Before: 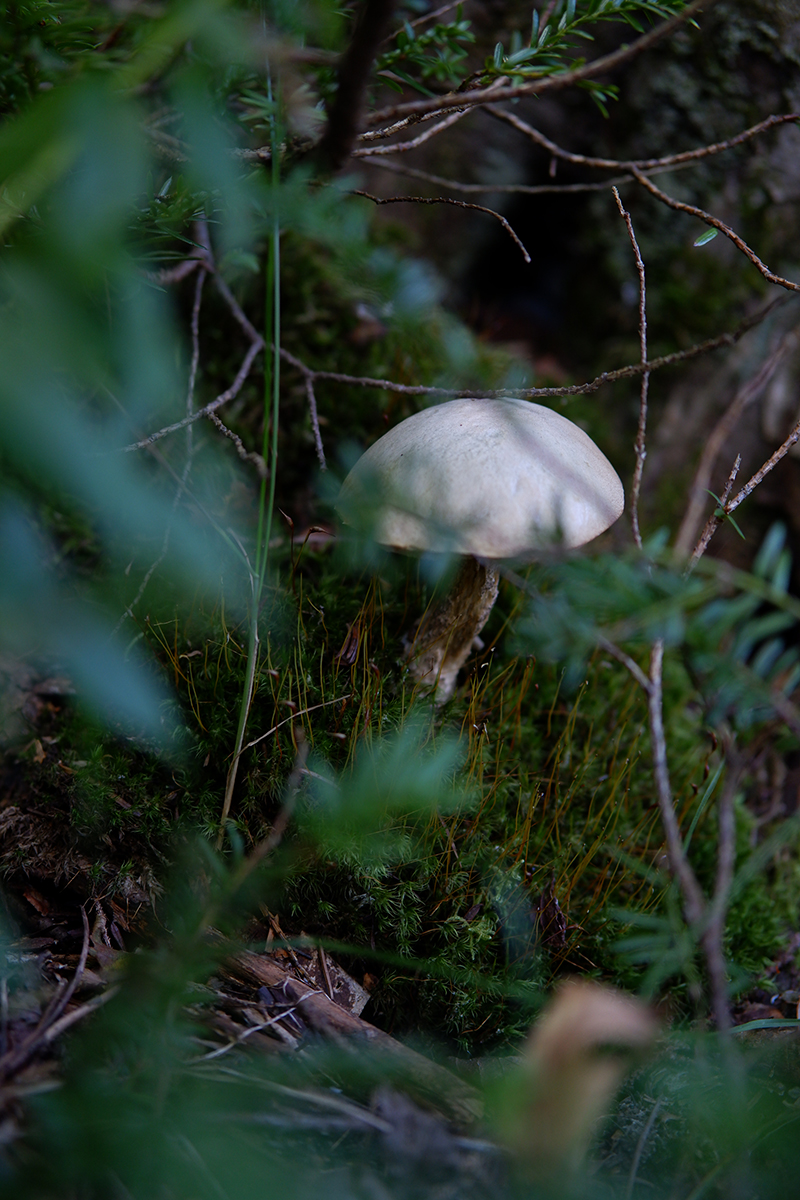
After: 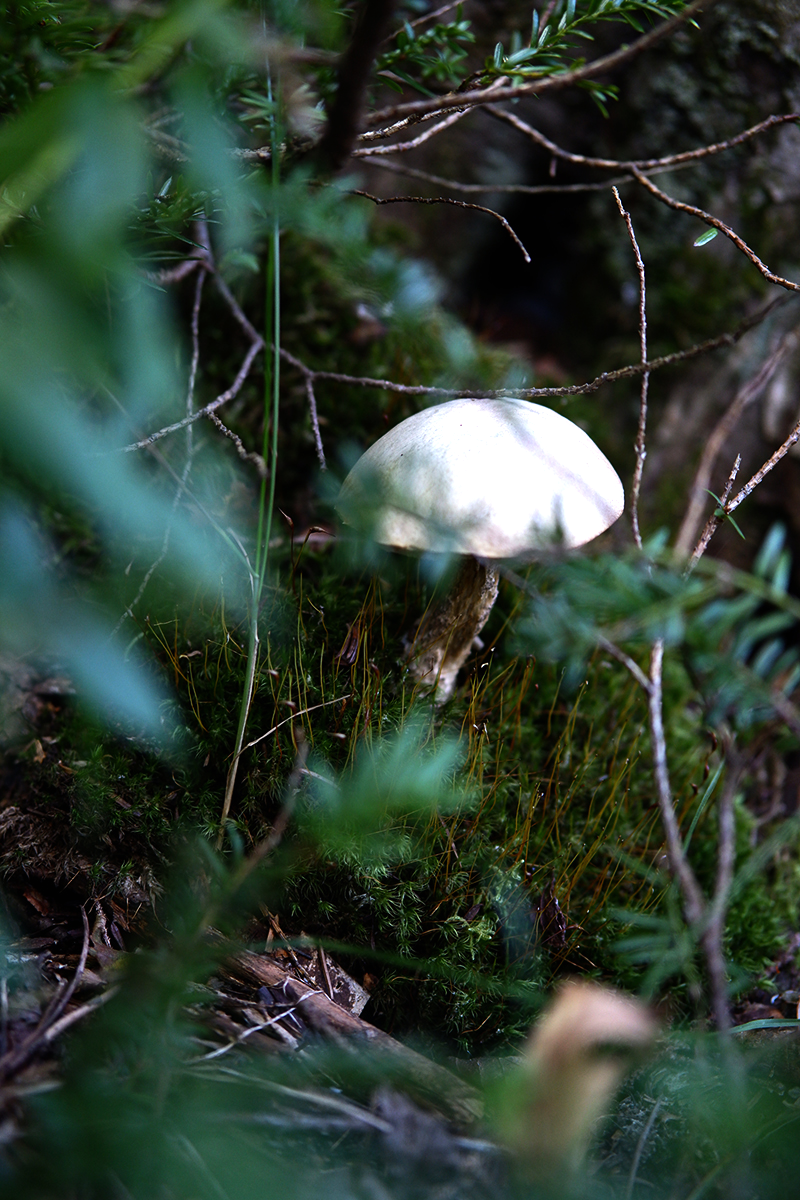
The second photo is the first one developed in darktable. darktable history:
exposure: black level correction 0, exposure 1 EV, compensate exposure bias true, compensate highlight preservation false
tone equalizer: -8 EV -0.75 EV, -7 EV -0.7 EV, -6 EV -0.6 EV, -5 EV -0.4 EV, -3 EV 0.4 EV, -2 EV 0.6 EV, -1 EV 0.7 EV, +0 EV 0.75 EV, edges refinement/feathering 500, mask exposure compensation -1.57 EV, preserve details no
